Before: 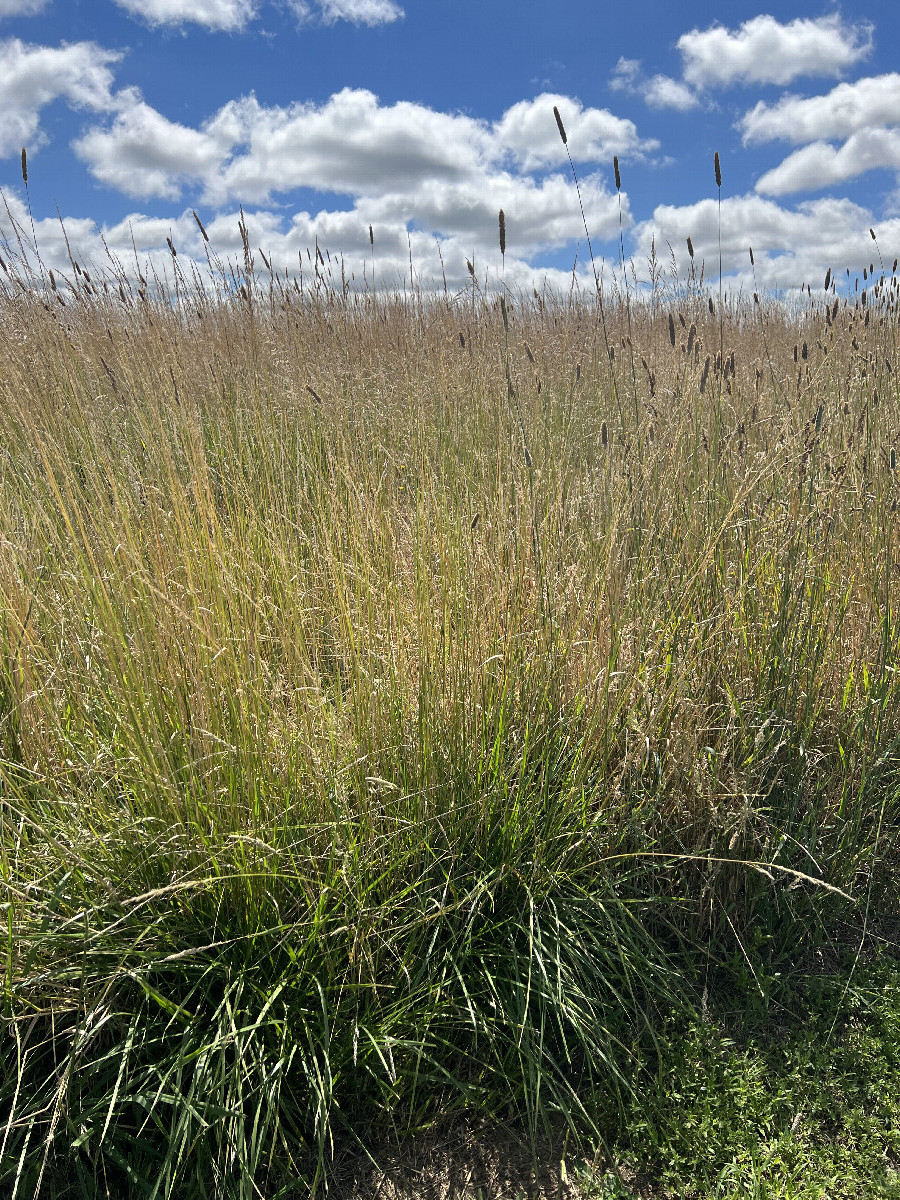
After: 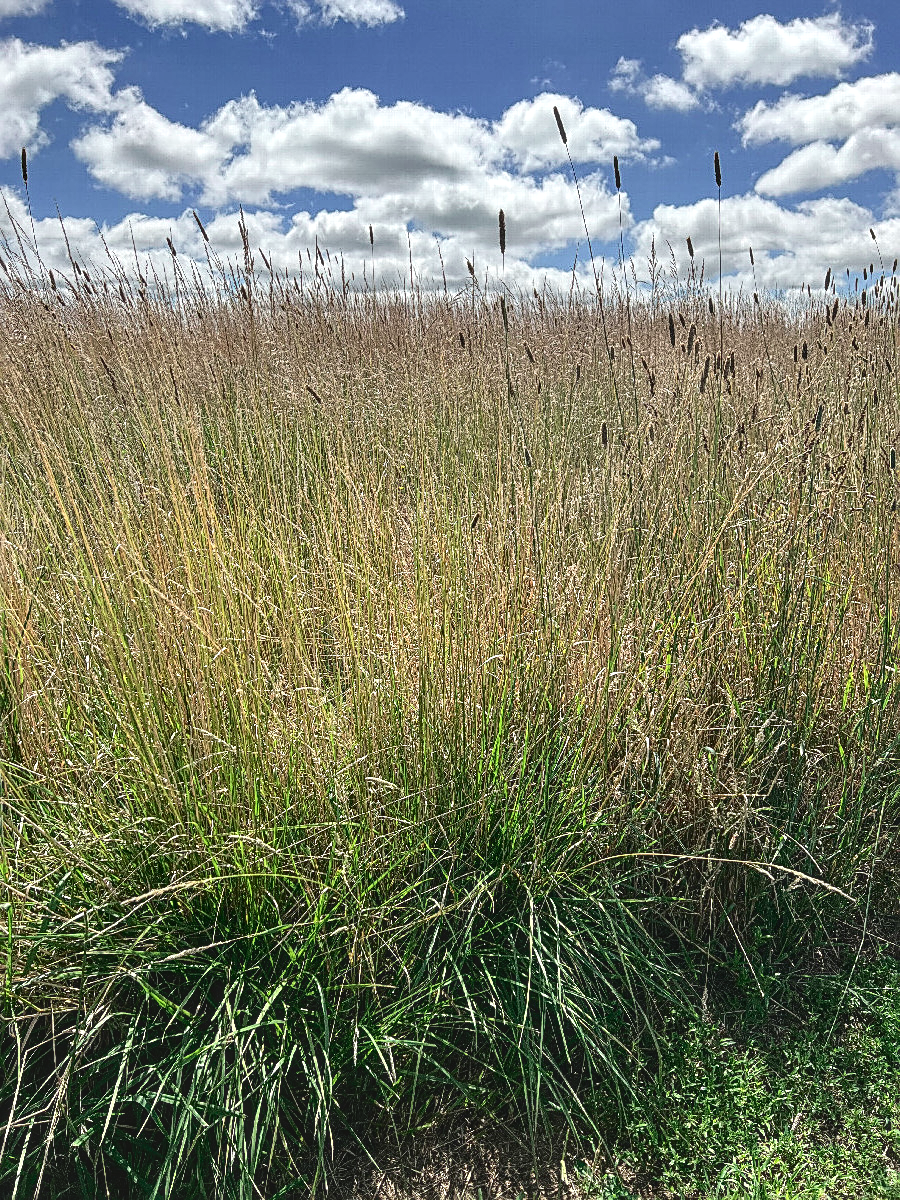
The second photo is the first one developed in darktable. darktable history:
sharpen: amount 0.742
local contrast: highlights 23%, detail 150%
tone curve: curves: ch0 [(0, 0.087) (0.175, 0.178) (0.466, 0.498) (0.715, 0.764) (1, 0.961)]; ch1 [(0, 0) (0.437, 0.398) (0.476, 0.466) (0.505, 0.505) (0.534, 0.544) (0.612, 0.605) (0.641, 0.643) (1, 1)]; ch2 [(0, 0) (0.359, 0.379) (0.427, 0.453) (0.489, 0.495) (0.531, 0.534) (0.579, 0.579) (1, 1)], color space Lab, independent channels, preserve colors none
